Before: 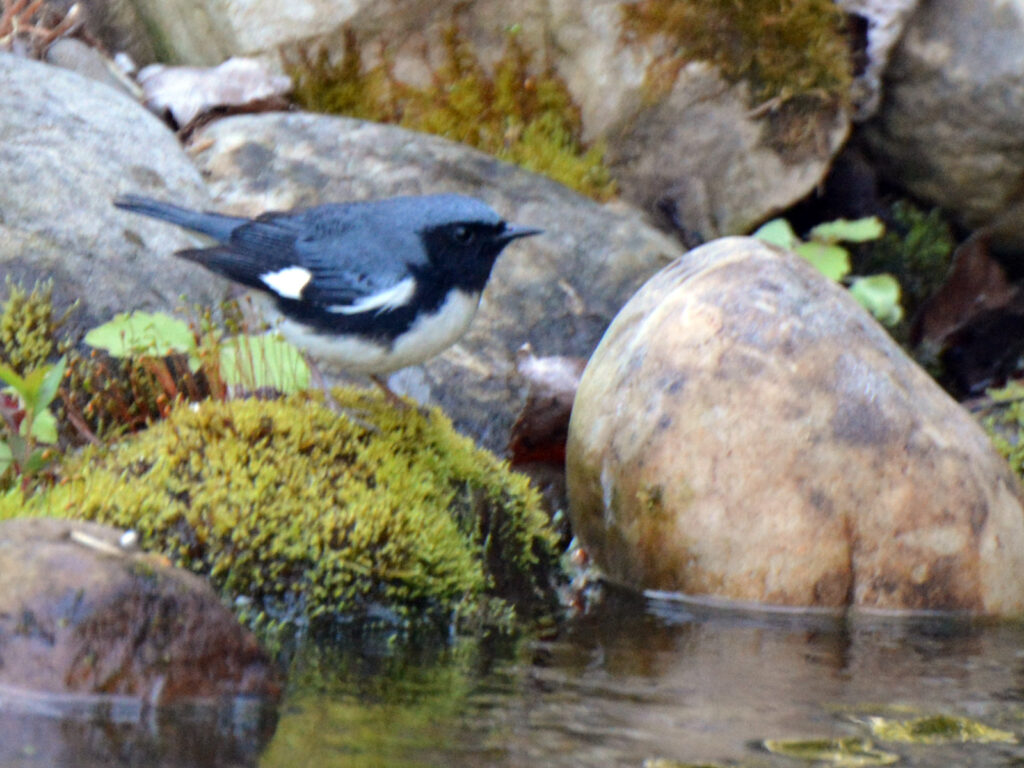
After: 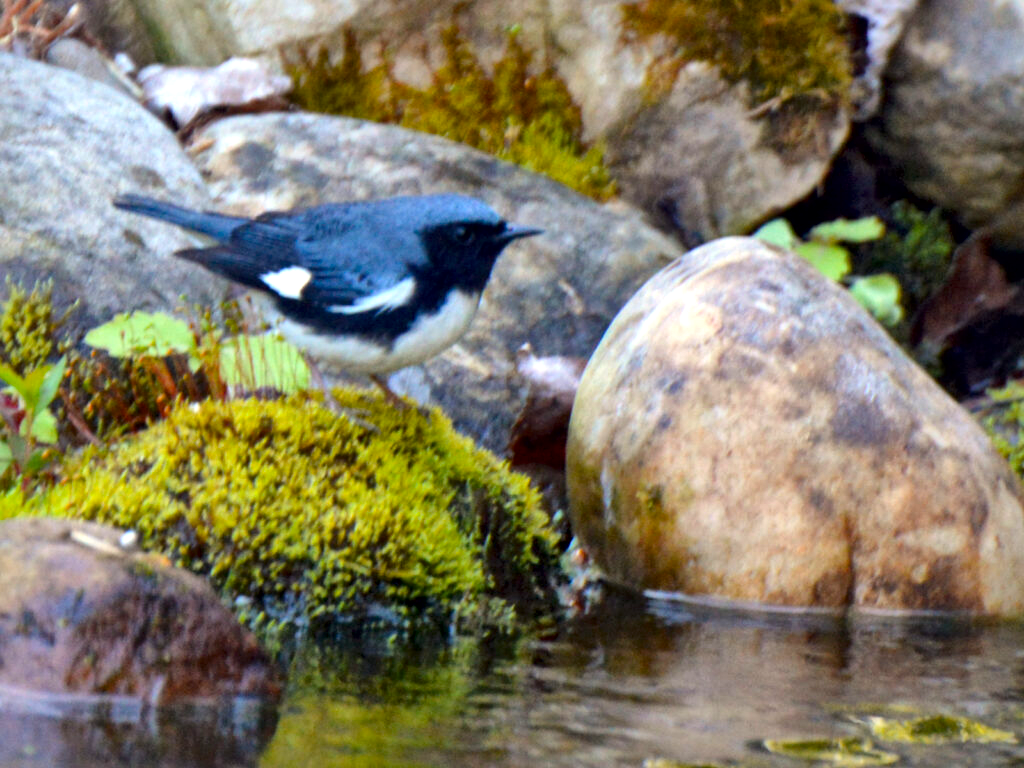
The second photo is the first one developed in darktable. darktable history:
local contrast: mode bilateral grid, contrast 21, coarseness 50, detail 162%, midtone range 0.2
color balance rgb: perceptual saturation grading › global saturation 30.796%, global vibrance 20%
